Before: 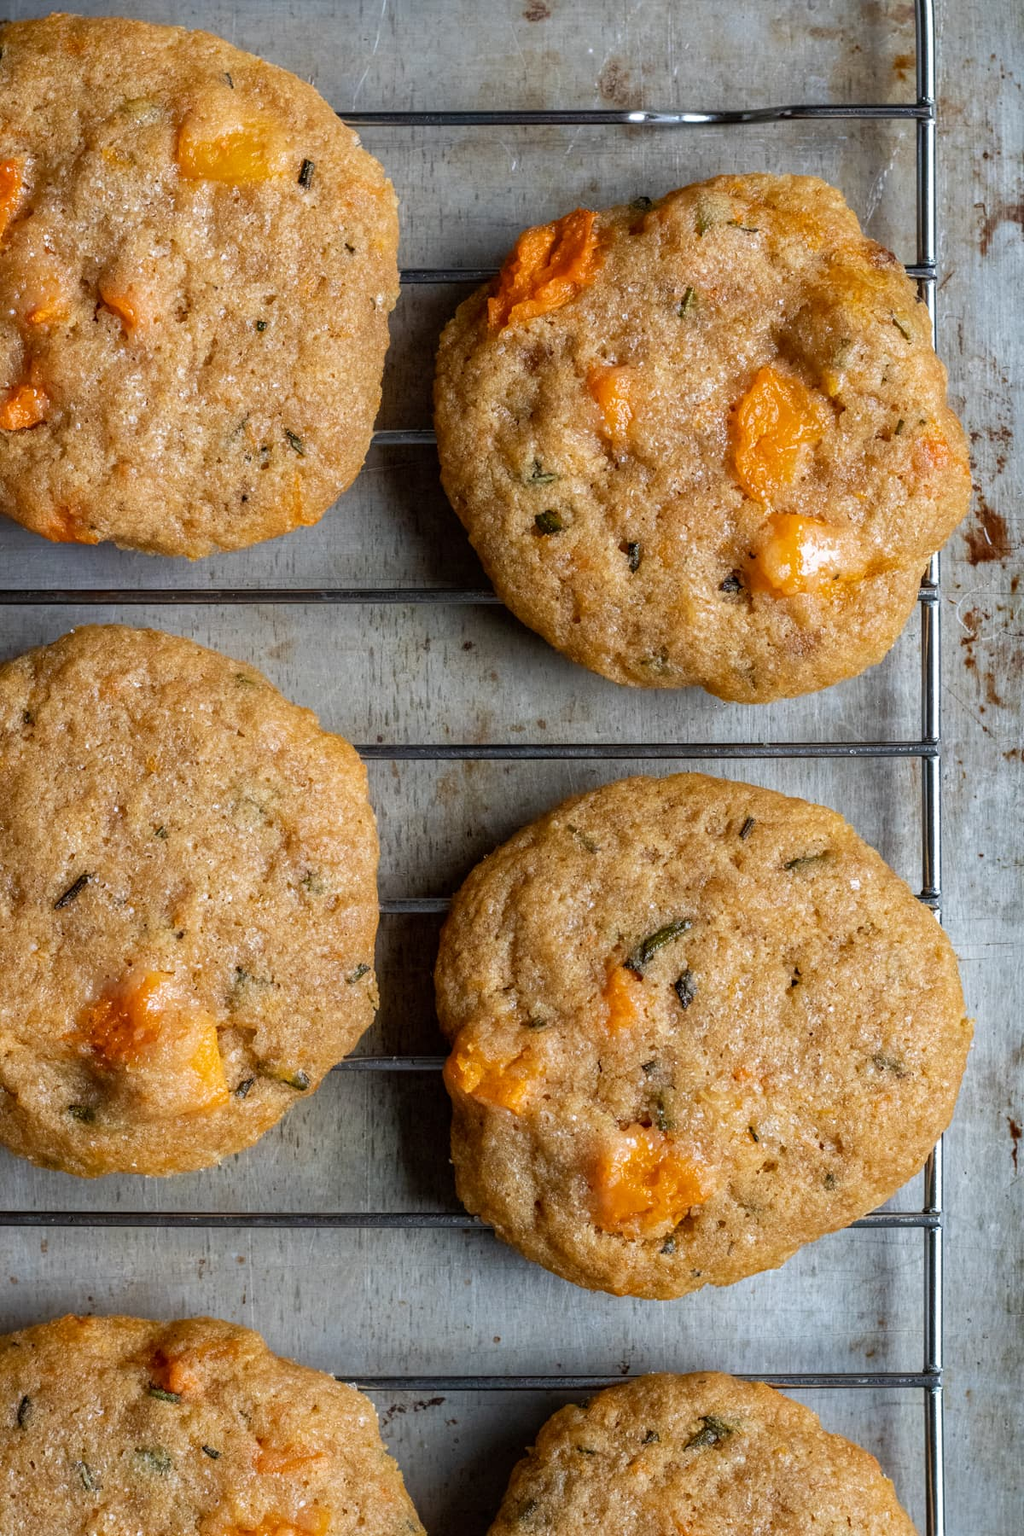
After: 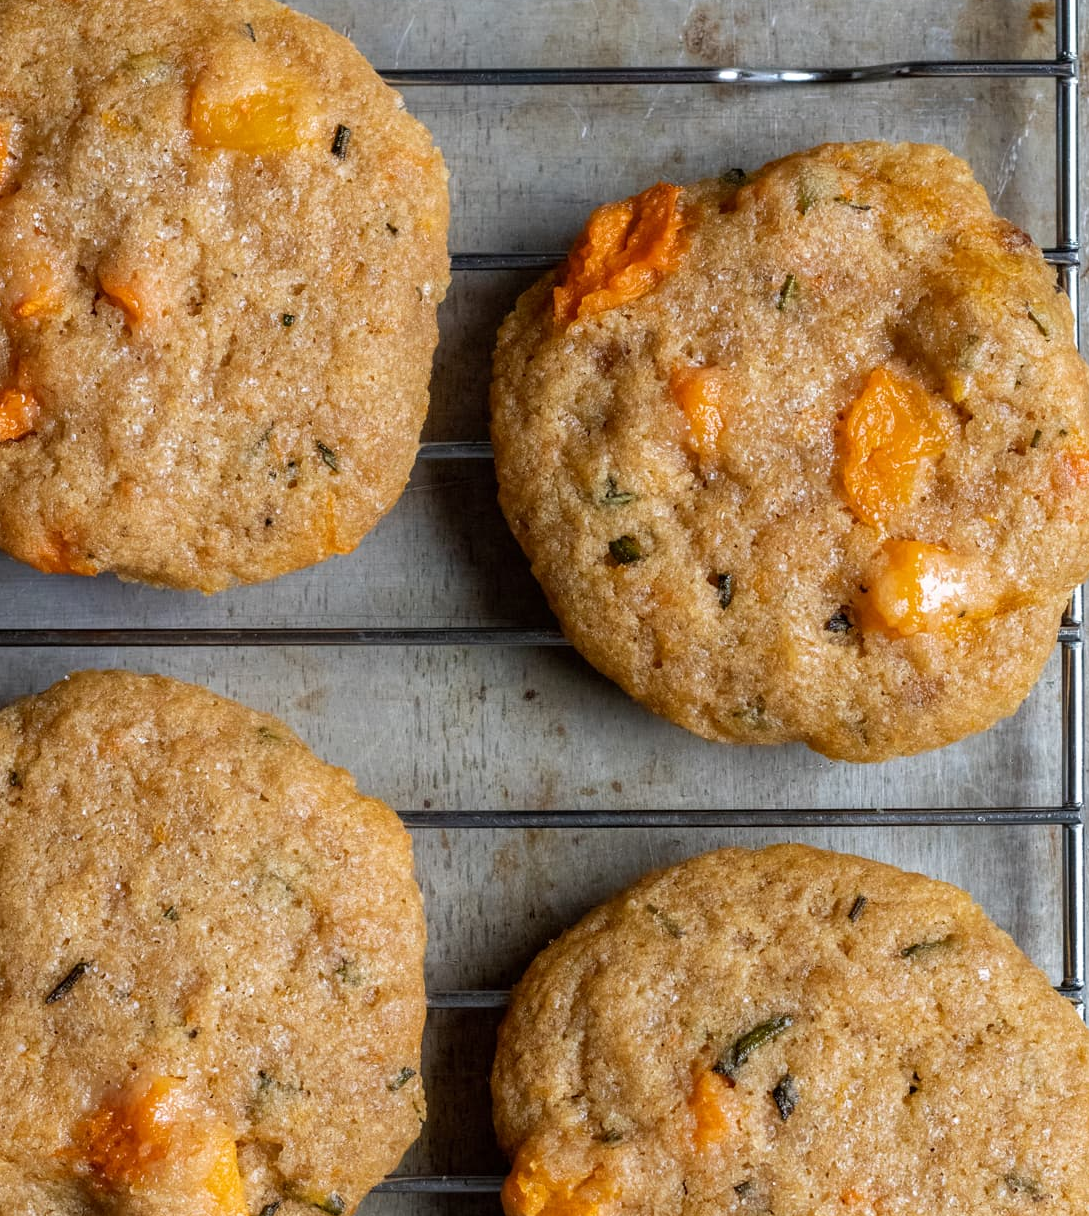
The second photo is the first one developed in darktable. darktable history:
exposure: compensate exposure bias true, compensate highlight preservation false
crop: left 1.509%, top 3.452%, right 7.696%, bottom 28.452%
